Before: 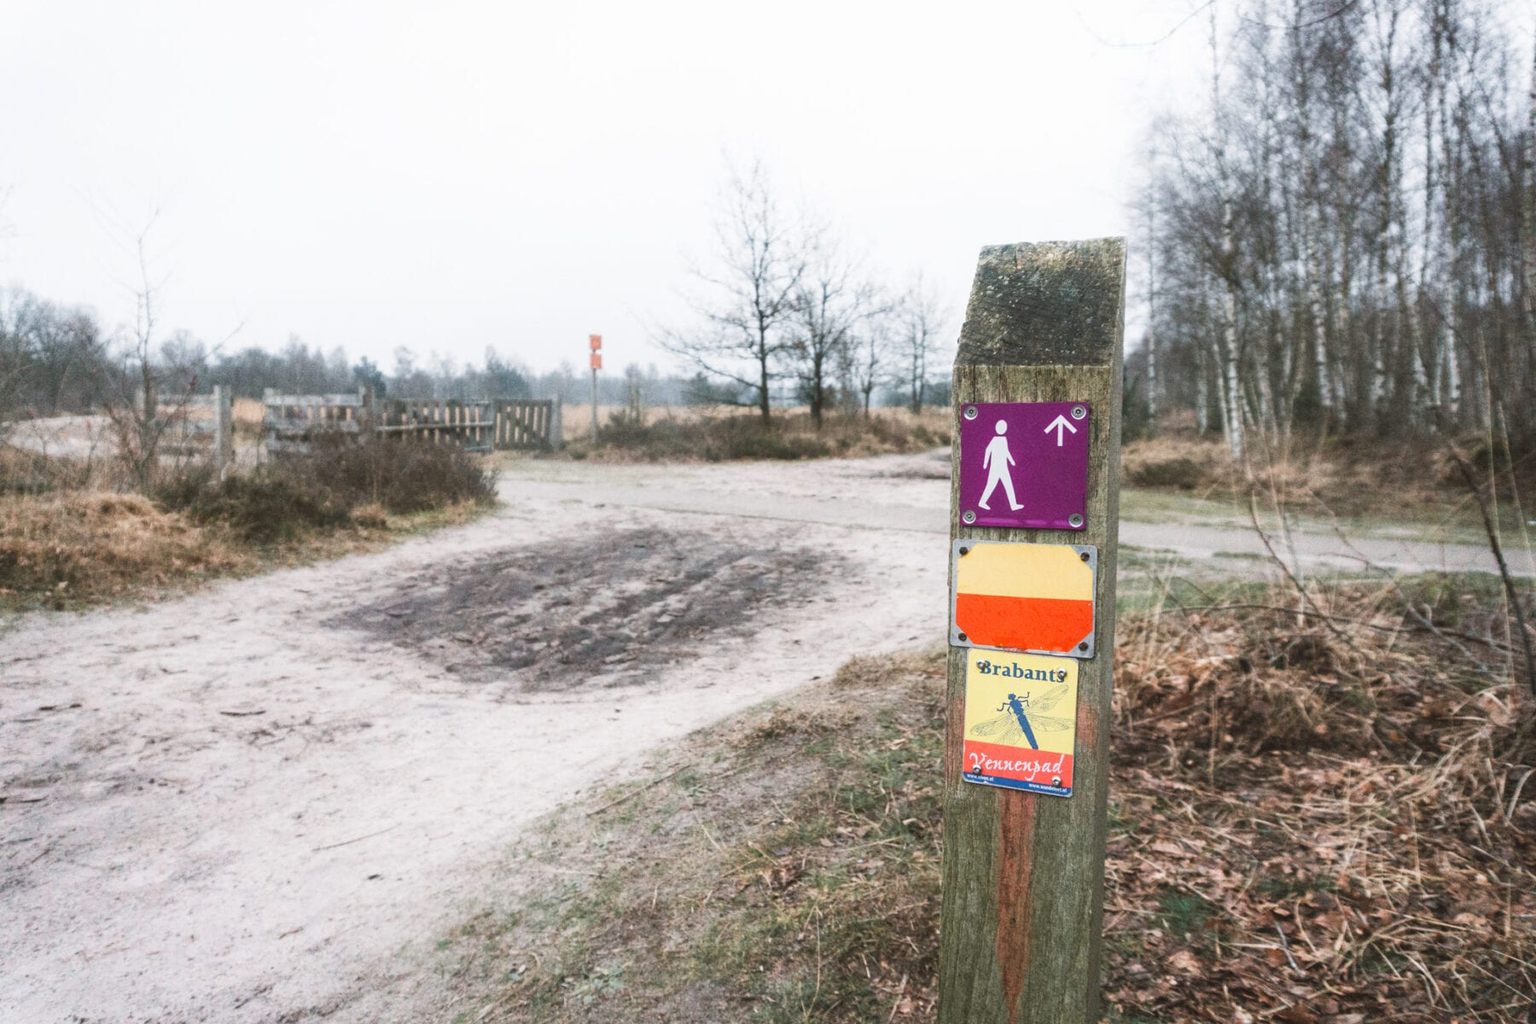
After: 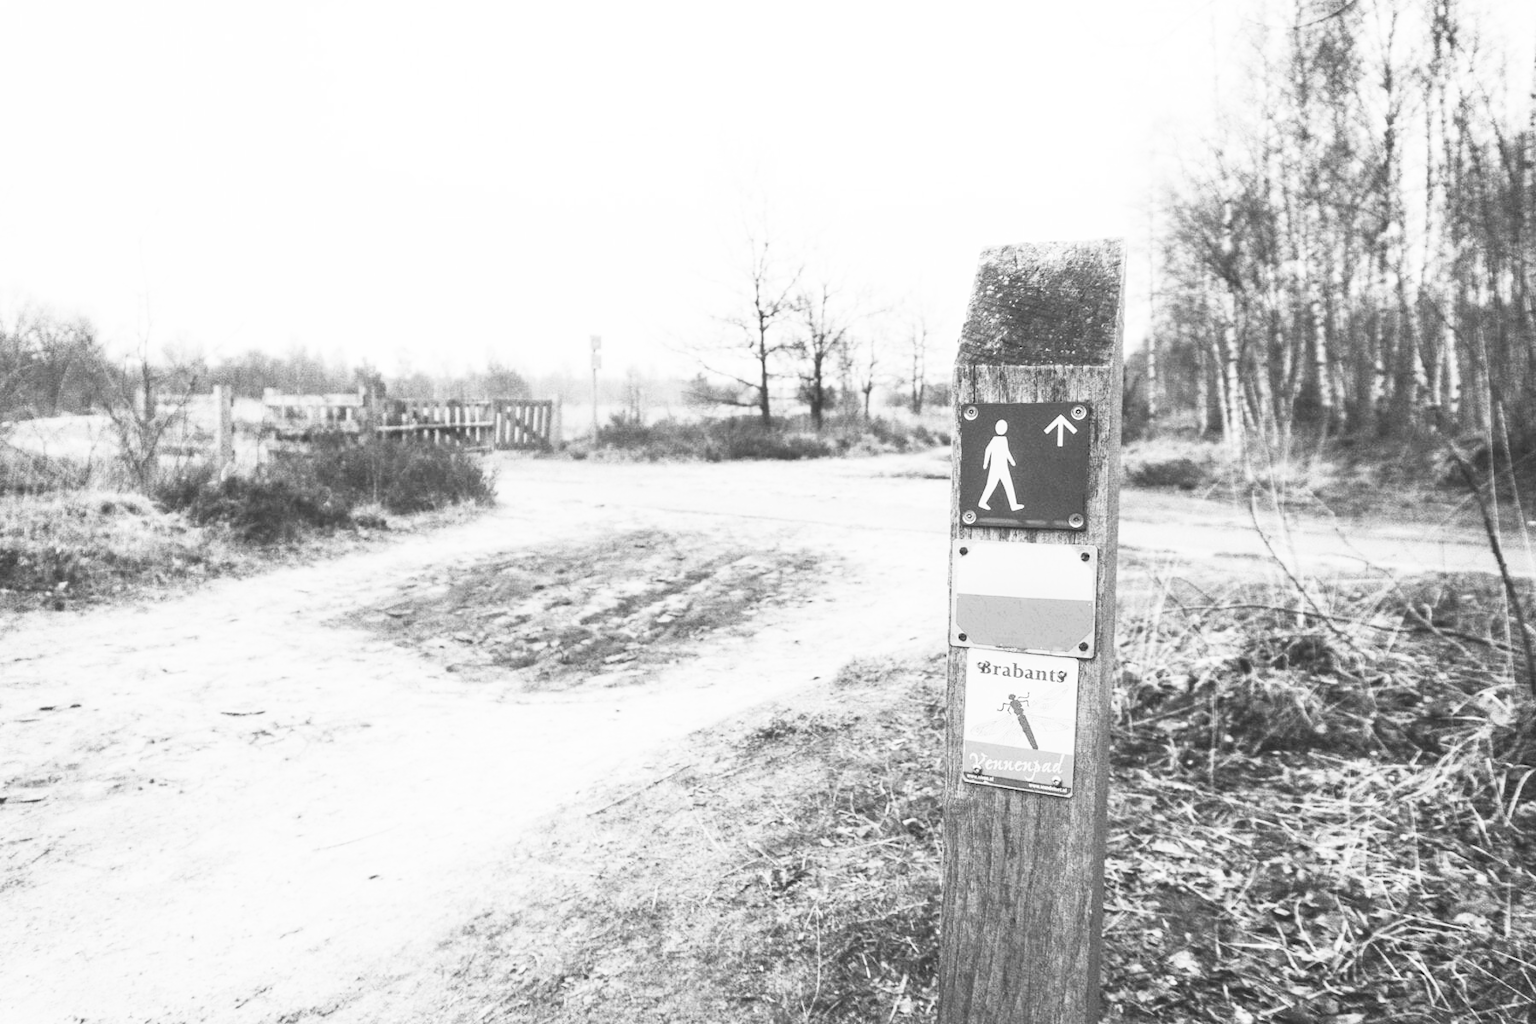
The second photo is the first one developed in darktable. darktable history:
monochrome: on, module defaults
contrast brightness saturation: contrast 0.43, brightness 0.56, saturation -0.19
